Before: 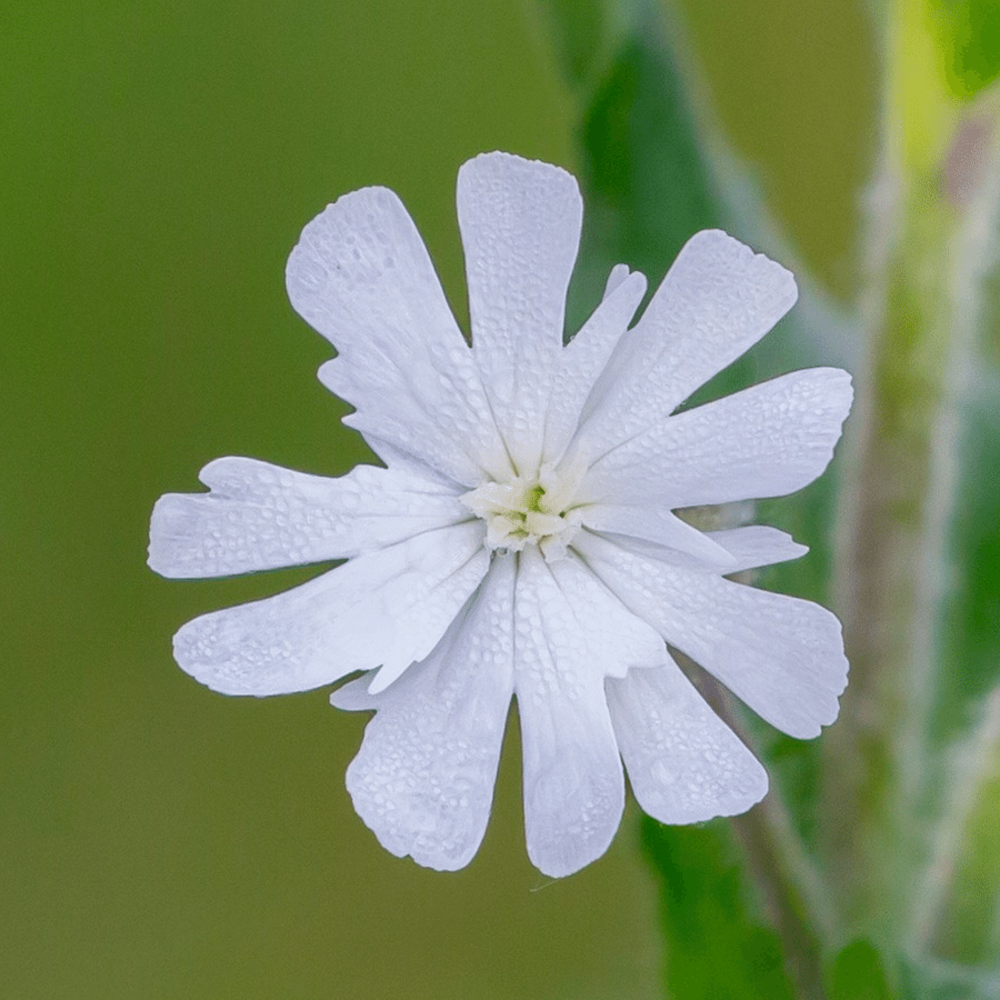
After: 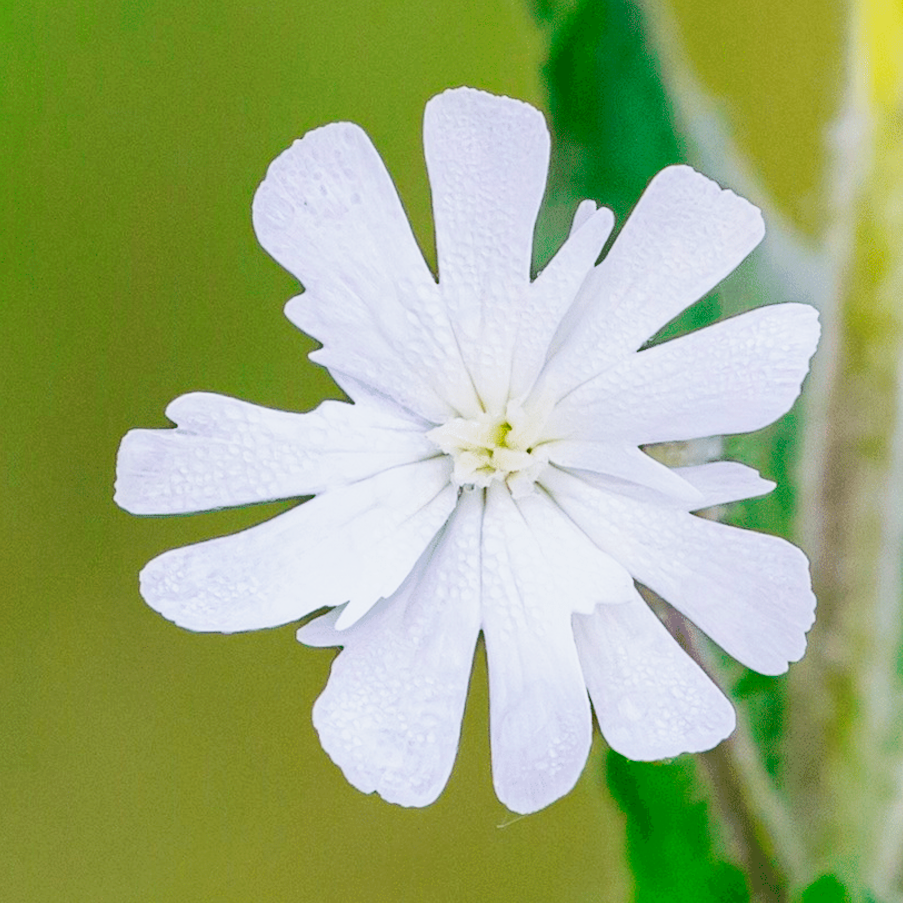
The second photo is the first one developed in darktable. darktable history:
base curve: curves: ch0 [(0, 0) (0.032, 0.025) (0.121, 0.166) (0.206, 0.329) (0.605, 0.79) (1, 1)], preserve colors none
haze removal: compatibility mode true, adaptive false
tone curve: curves: ch0 [(0, 0) (0.105, 0.068) (0.181, 0.14) (0.28, 0.259) (0.384, 0.404) (0.485, 0.531) (0.638, 0.681) (0.87, 0.883) (1, 0.977)]; ch1 [(0, 0) (0.161, 0.092) (0.35, 0.33) (0.379, 0.401) (0.456, 0.469) (0.501, 0.499) (0.516, 0.524) (0.562, 0.569) (0.635, 0.646) (1, 1)]; ch2 [(0, 0) (0.371, 0.362) (0.437, 0.437) (0.5, 0.5) (0.53, 0.524) (0.56, 0.561) (0.622, 0.606) (1, 1)], color space Lab, independent channels, preserve colors none
crop: left 3.305%, top 6.436%, right 6.389%, bottom 3.258%
